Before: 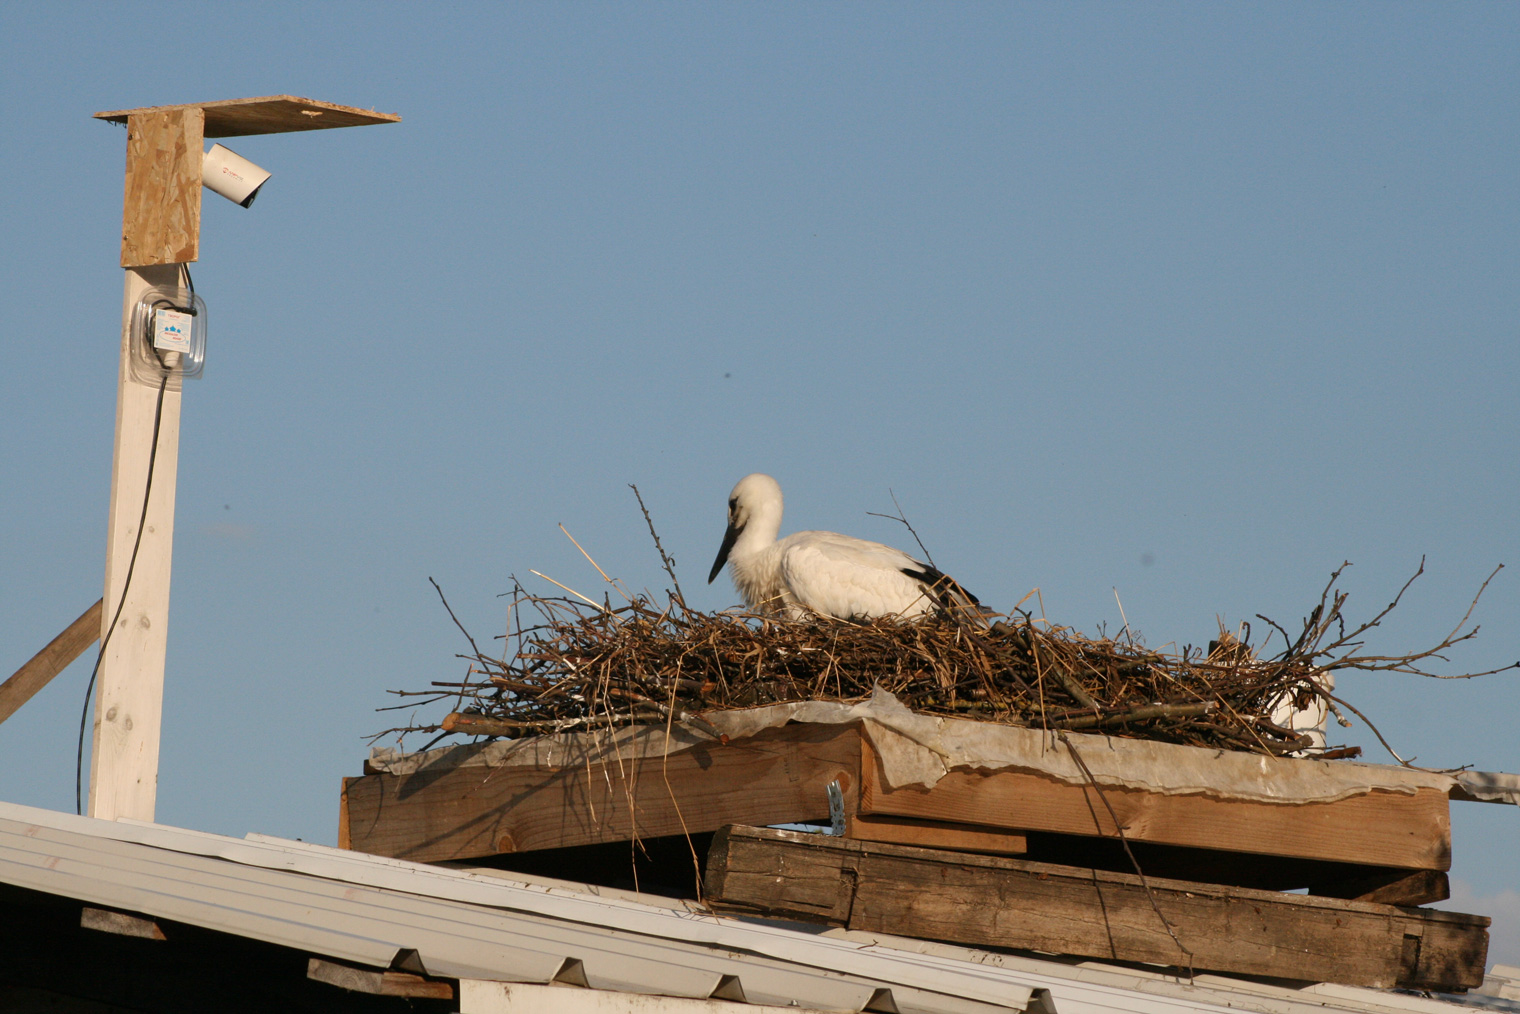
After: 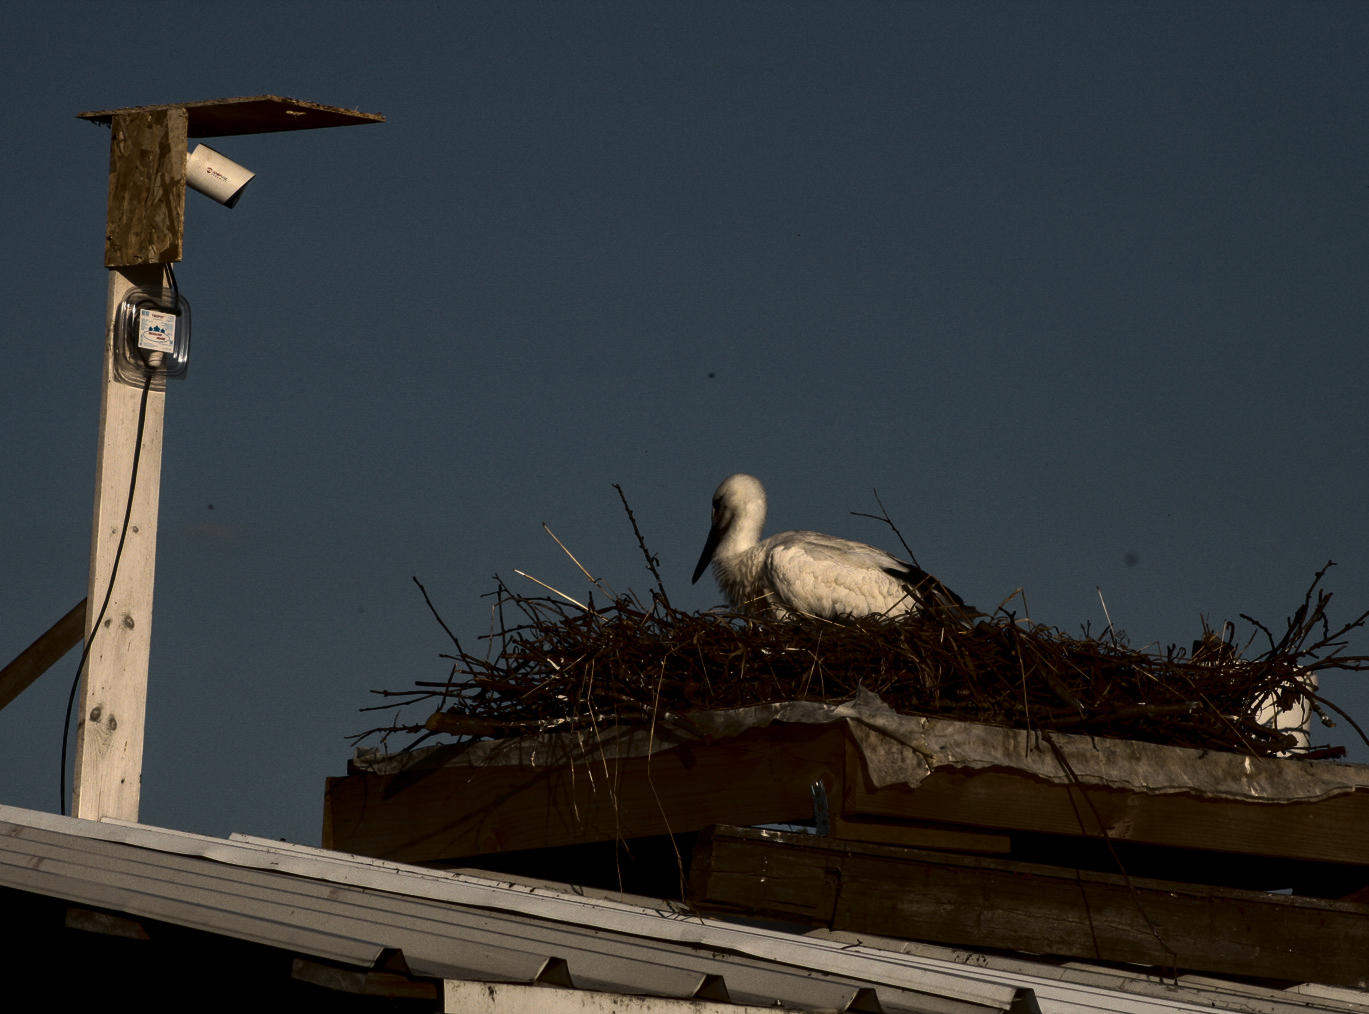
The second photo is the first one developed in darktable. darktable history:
crop and rotate: left 1.088%, right 8.807%
contrast brightness saturation: contrast 0.28
color balance rgb: linear chroma grading › global chroma 15%, perceptual saturation grading › global saturation 30%
tone curve: curves: ch0 [(0, 0) (0.765, 0.349) (1, 1)], color space Lab, linked channels, preserve colors none
local contrast: on, module defaults
